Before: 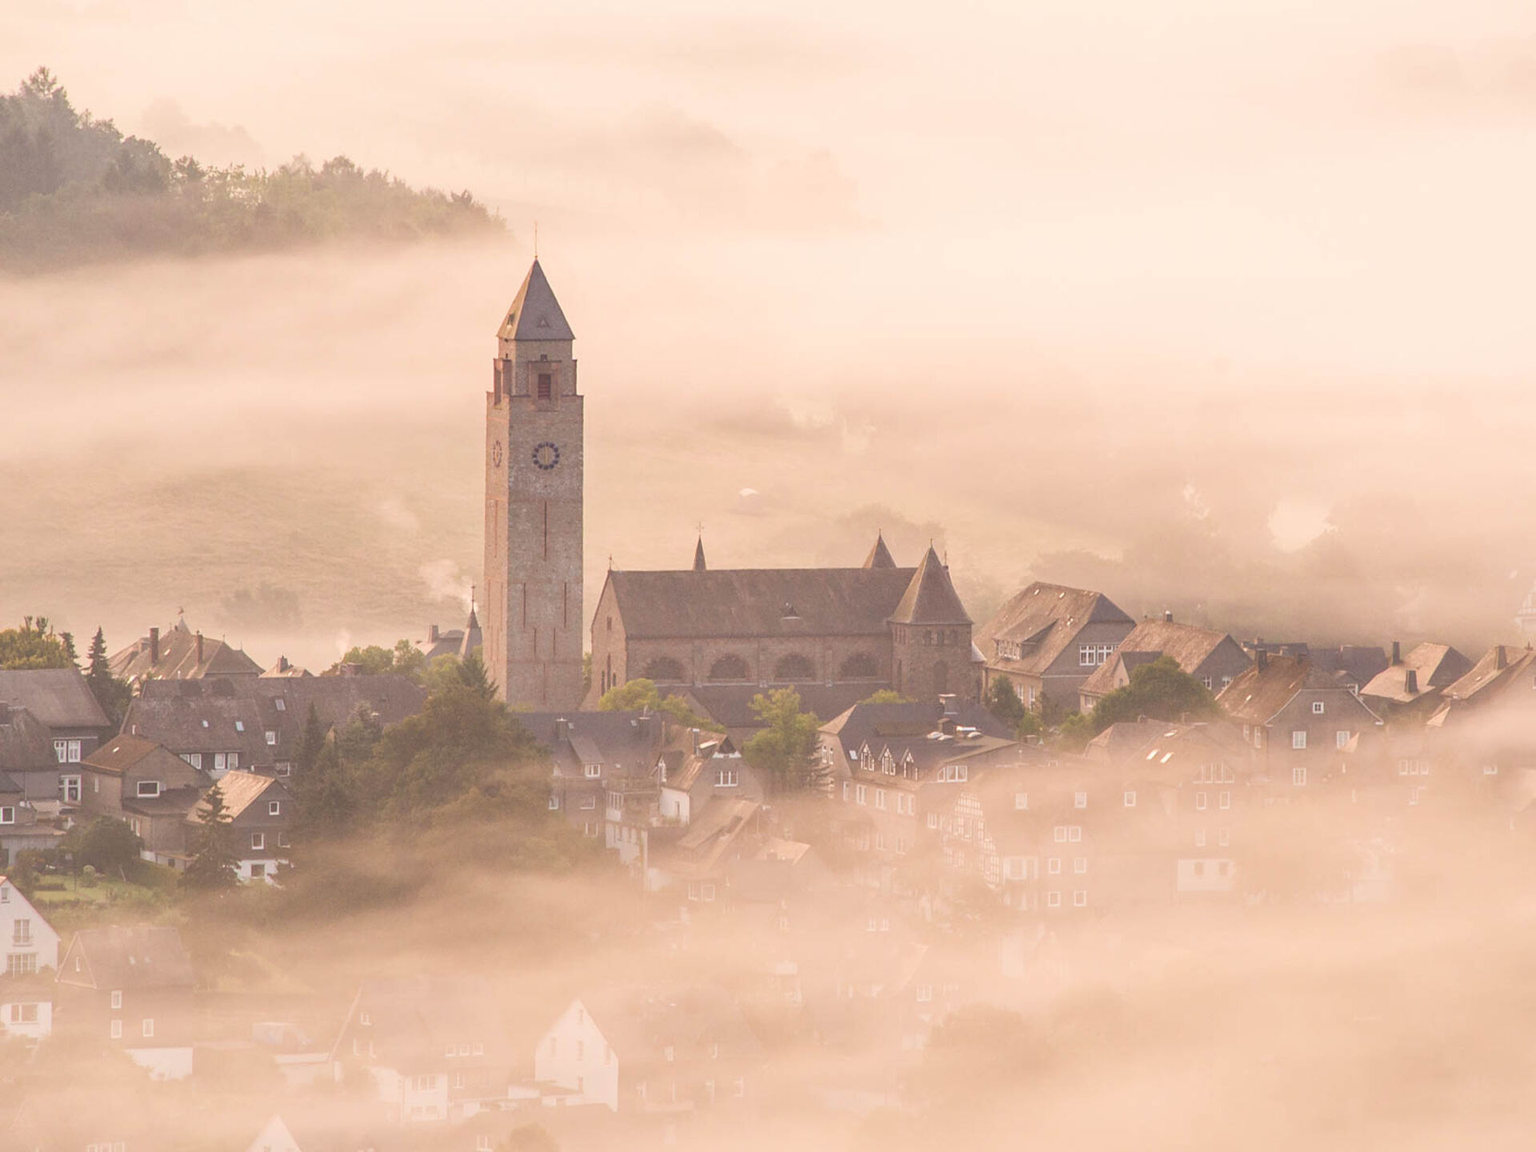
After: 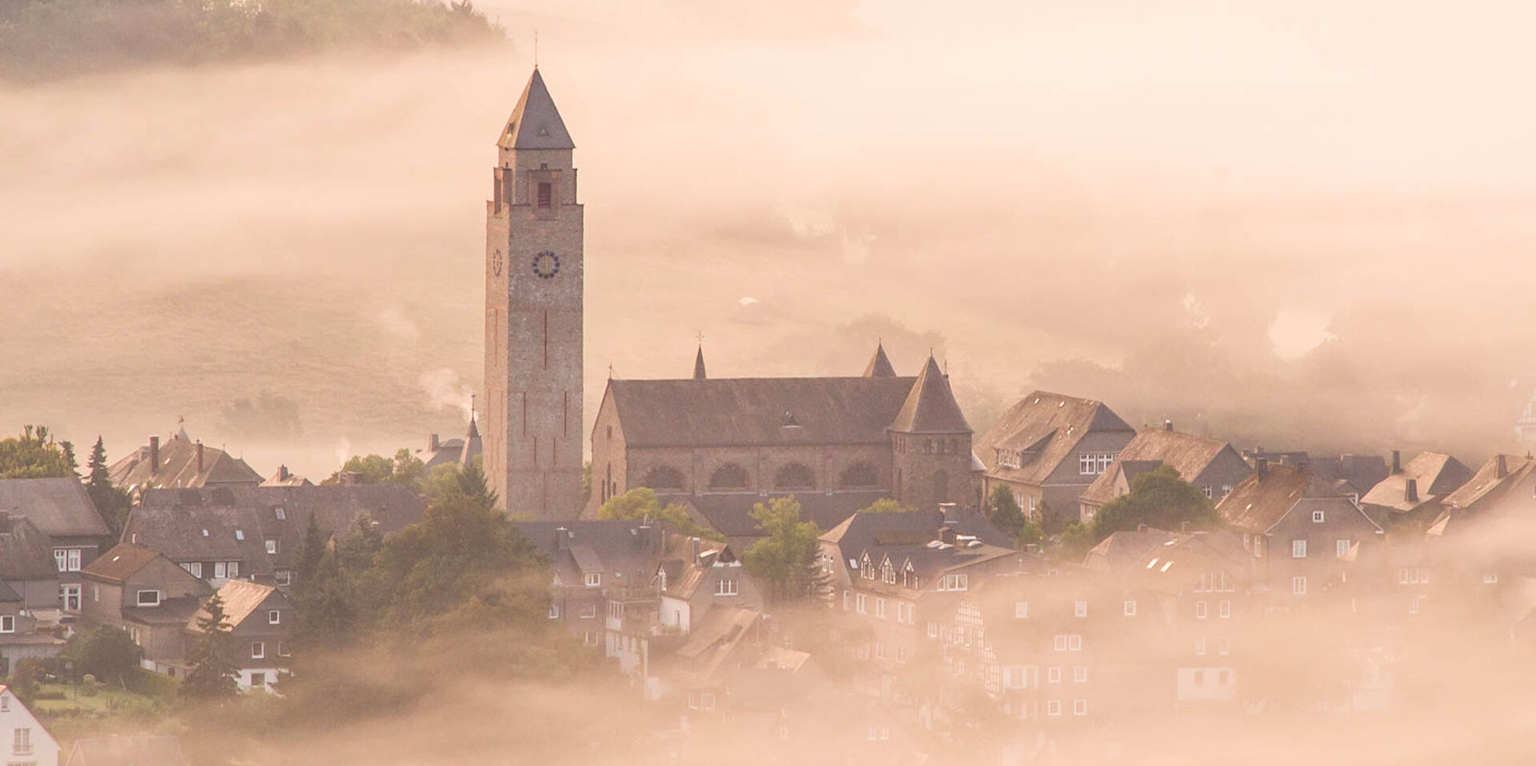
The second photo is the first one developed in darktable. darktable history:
crop: top 16.647%, bottom 16.77%
